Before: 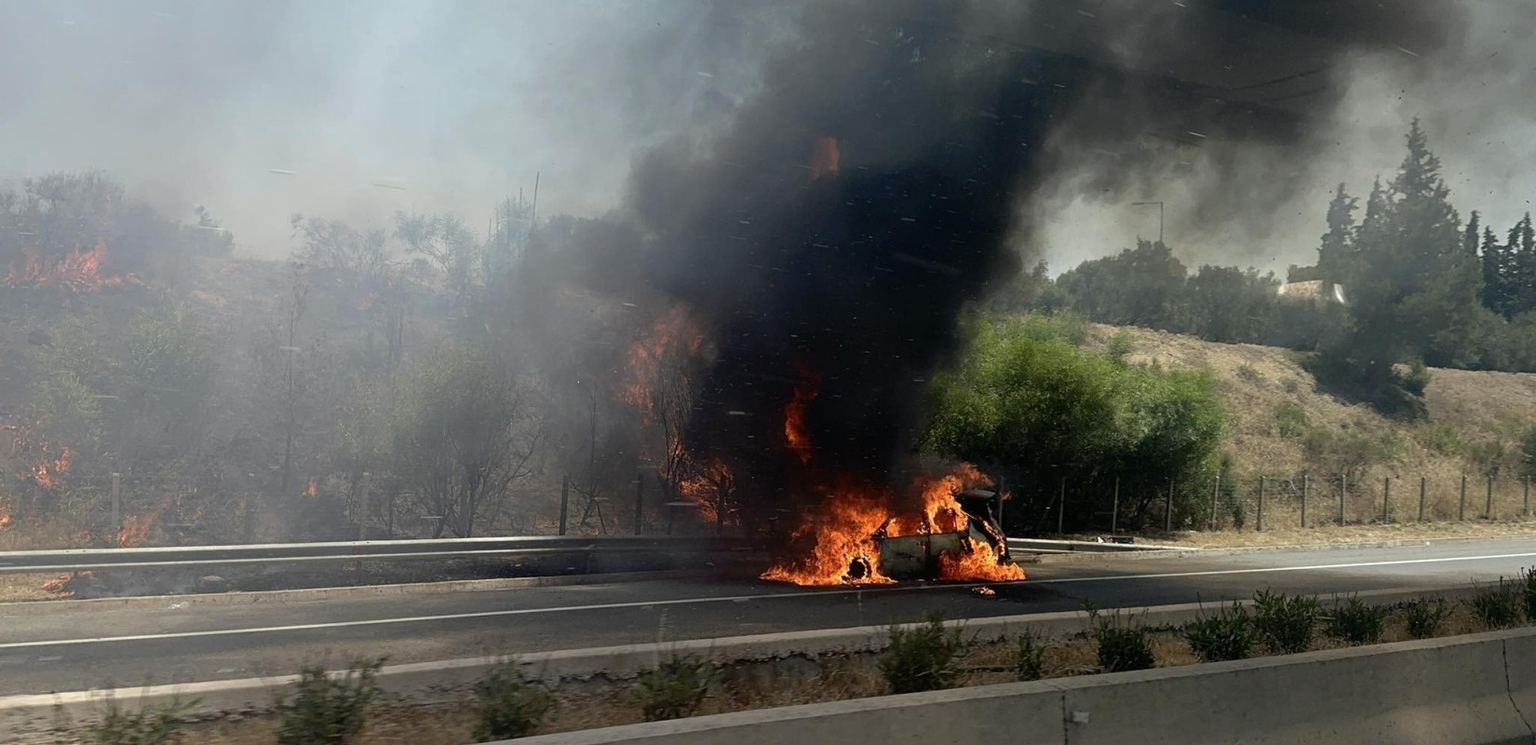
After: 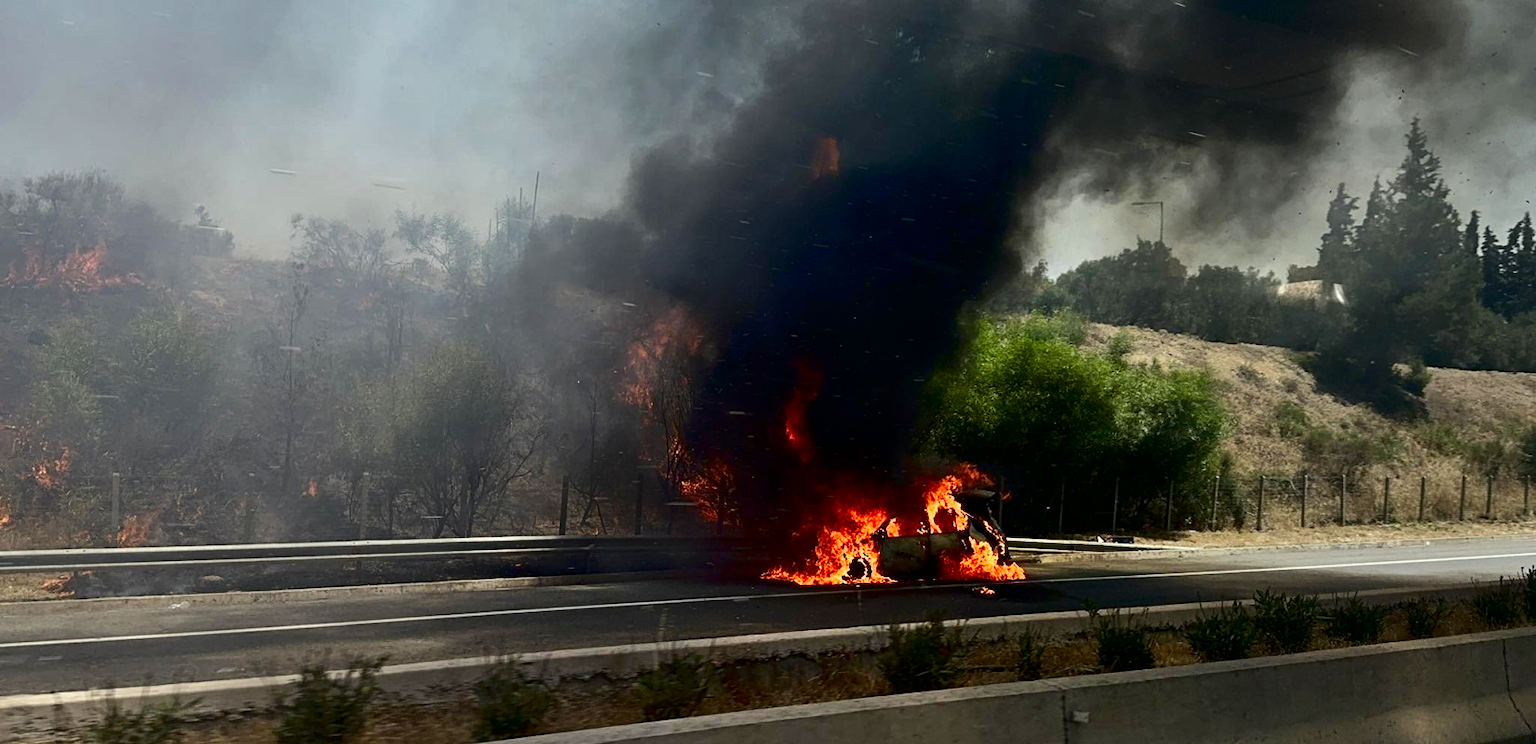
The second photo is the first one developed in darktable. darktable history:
contrast brightness saturation: contrast 0.187, brightness -0.235, saturation 0.116
shadows and highlights: soften with gaussian
